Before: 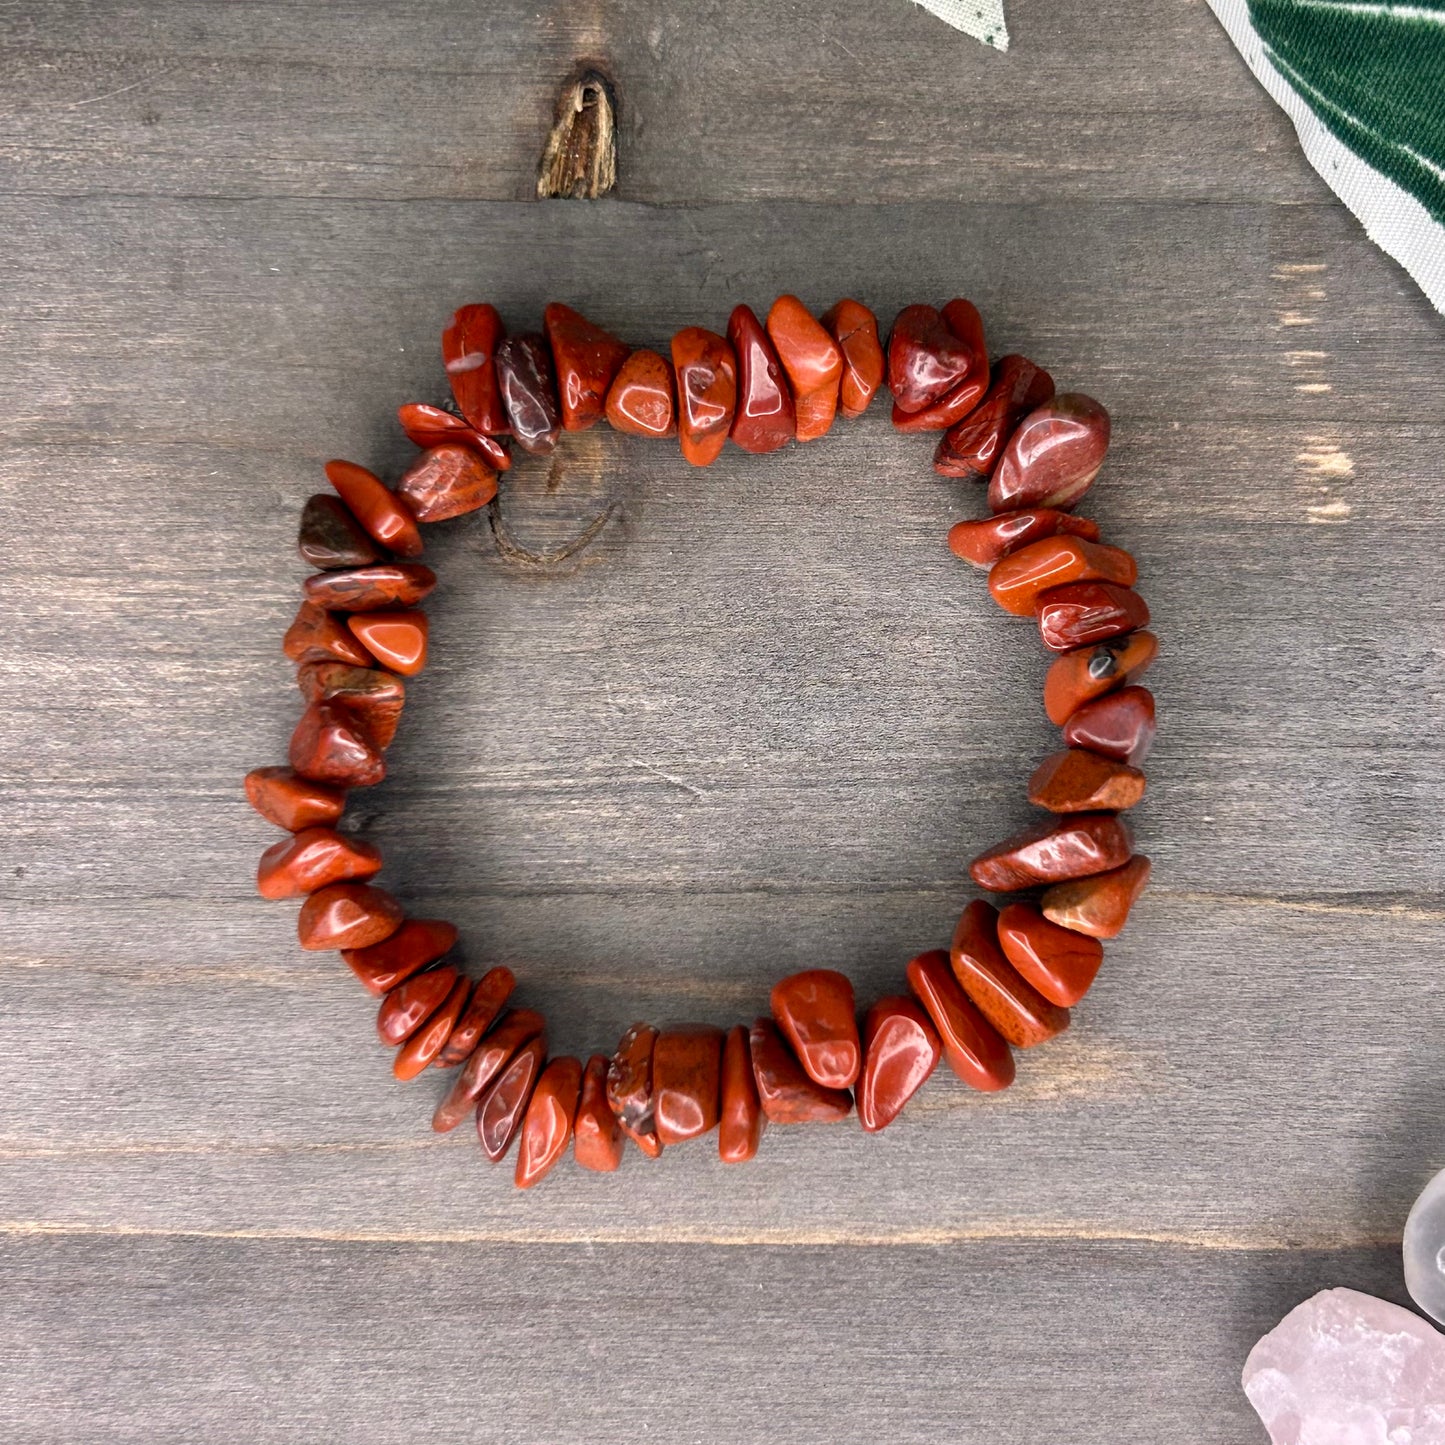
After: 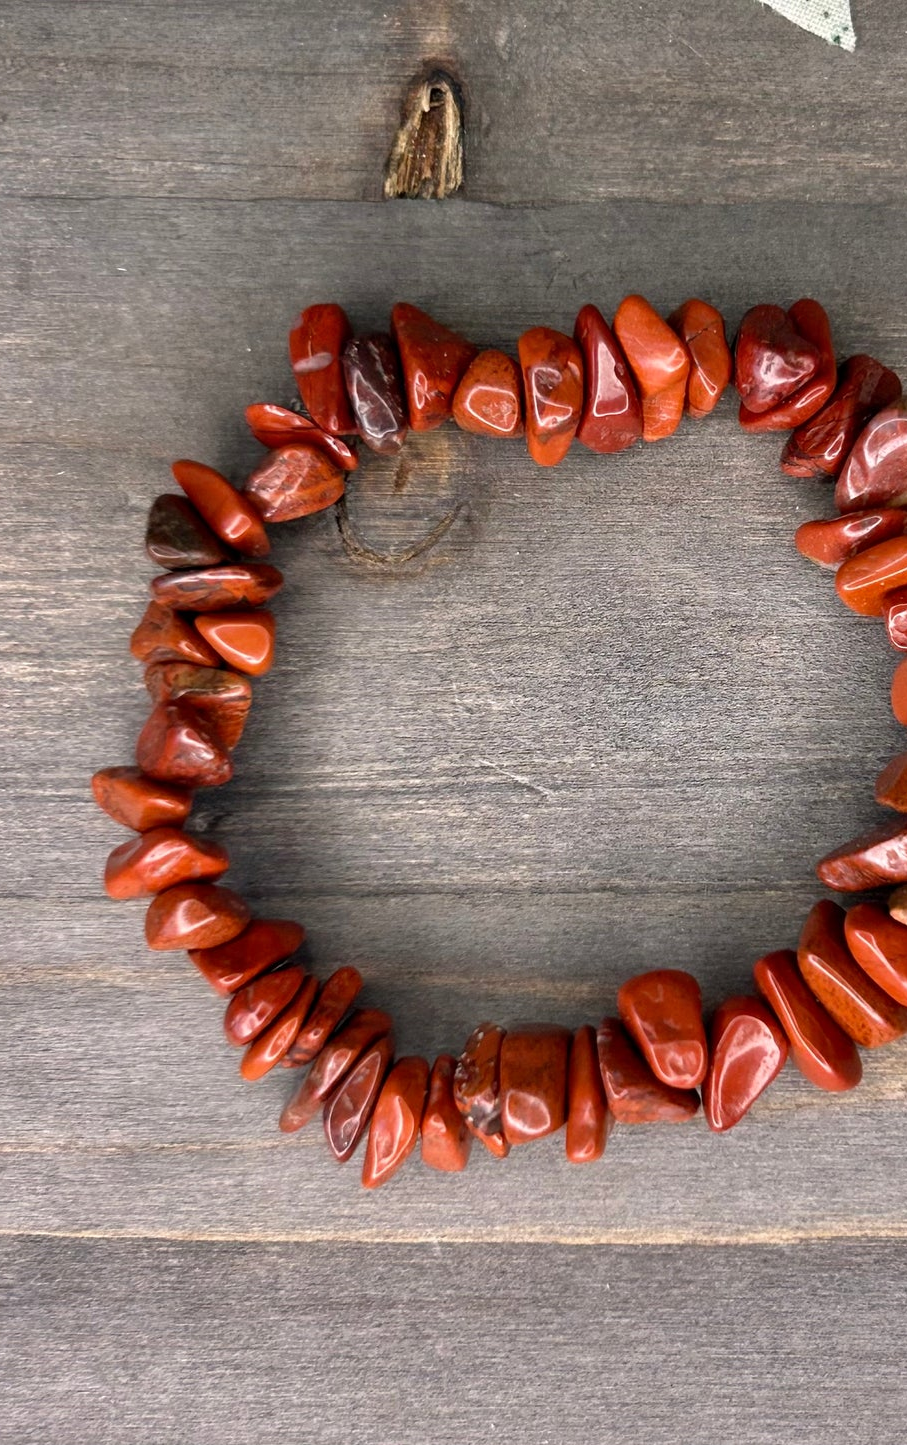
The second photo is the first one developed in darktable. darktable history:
shadows and highlights: highlights color adjustment 0%, low approximation 0.01, soften with gaussian
crop: left 10.644%, right 26.528%
exposure: compensate highlight preservation false
